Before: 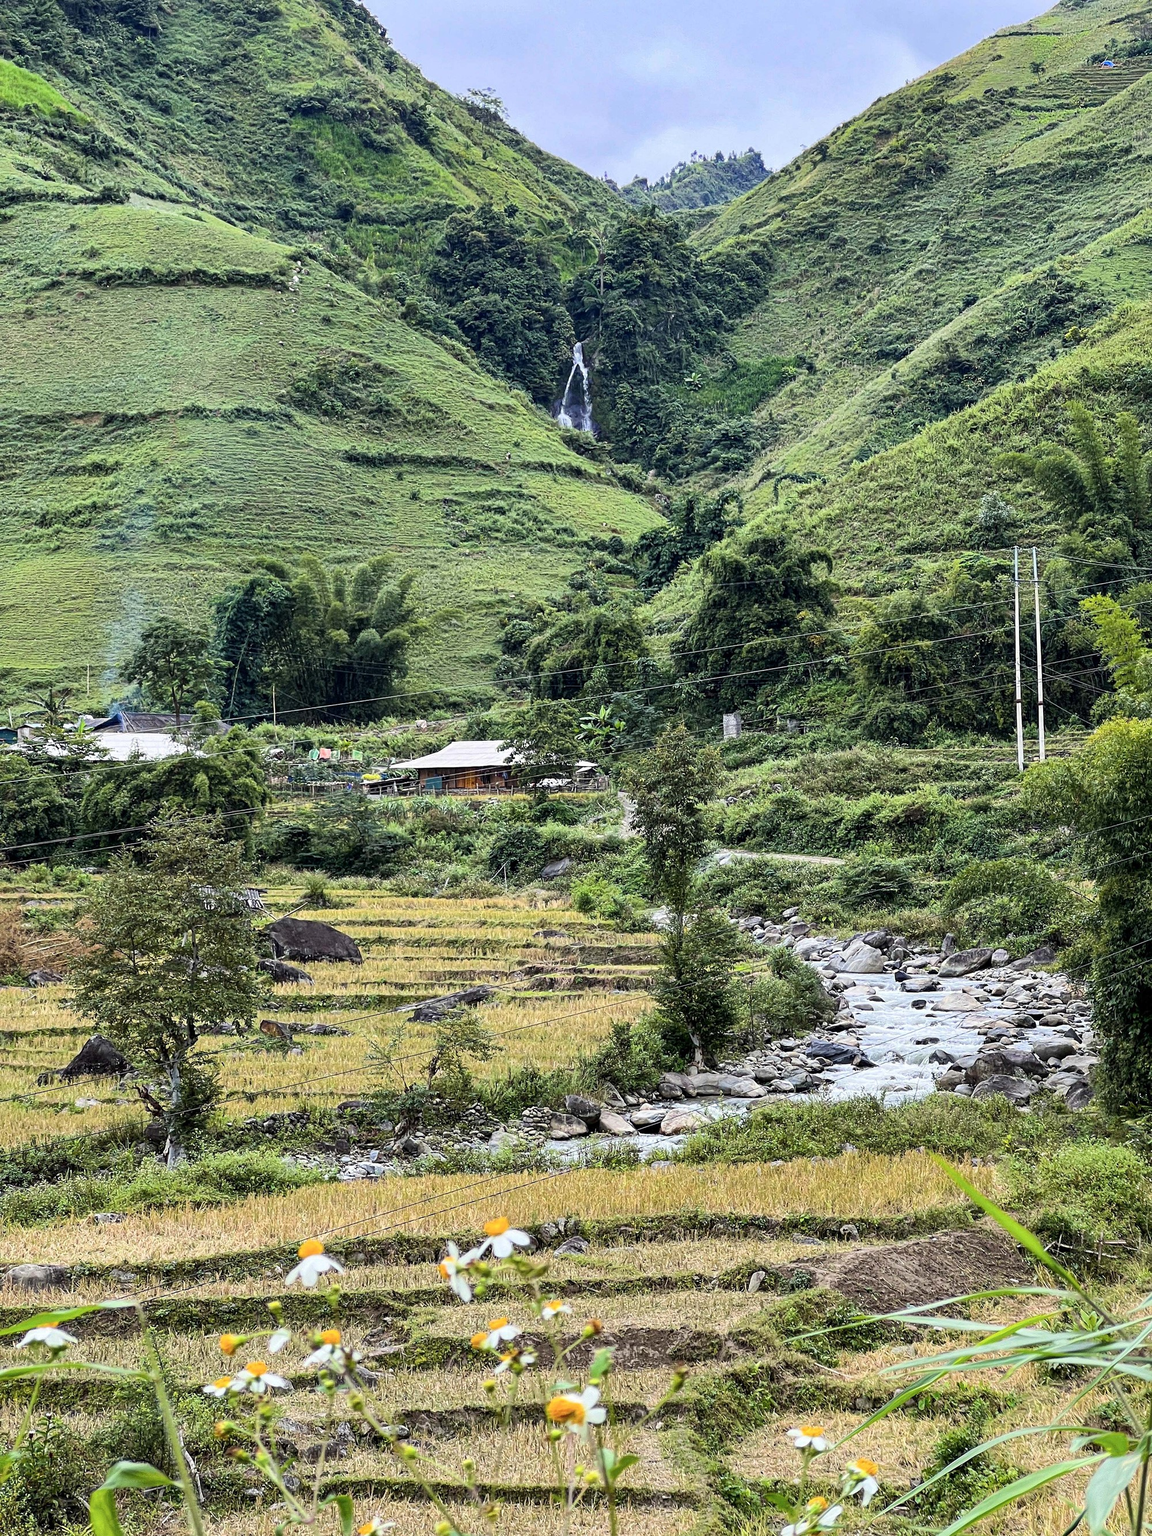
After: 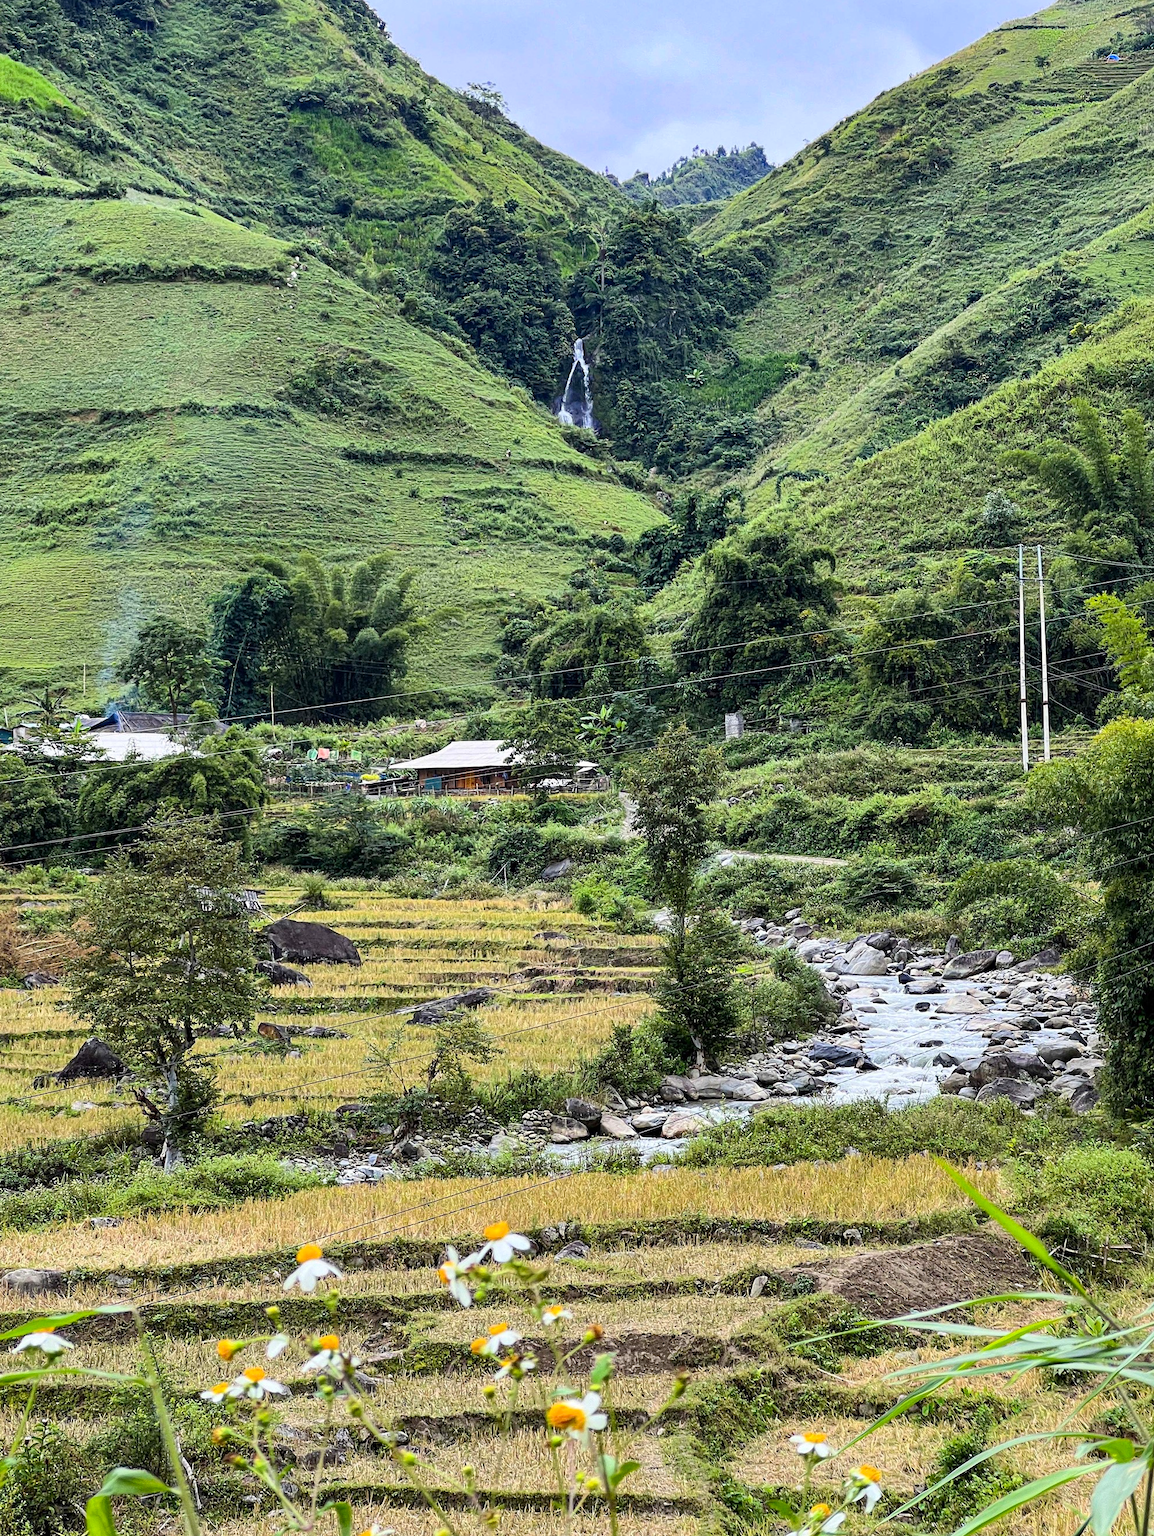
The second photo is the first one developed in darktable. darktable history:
contrast brightness saturation: contrast 0.04, saturation 0.16
crop: left 0.434%, top 0.485%, right 0.244%, bottom 0.386%
